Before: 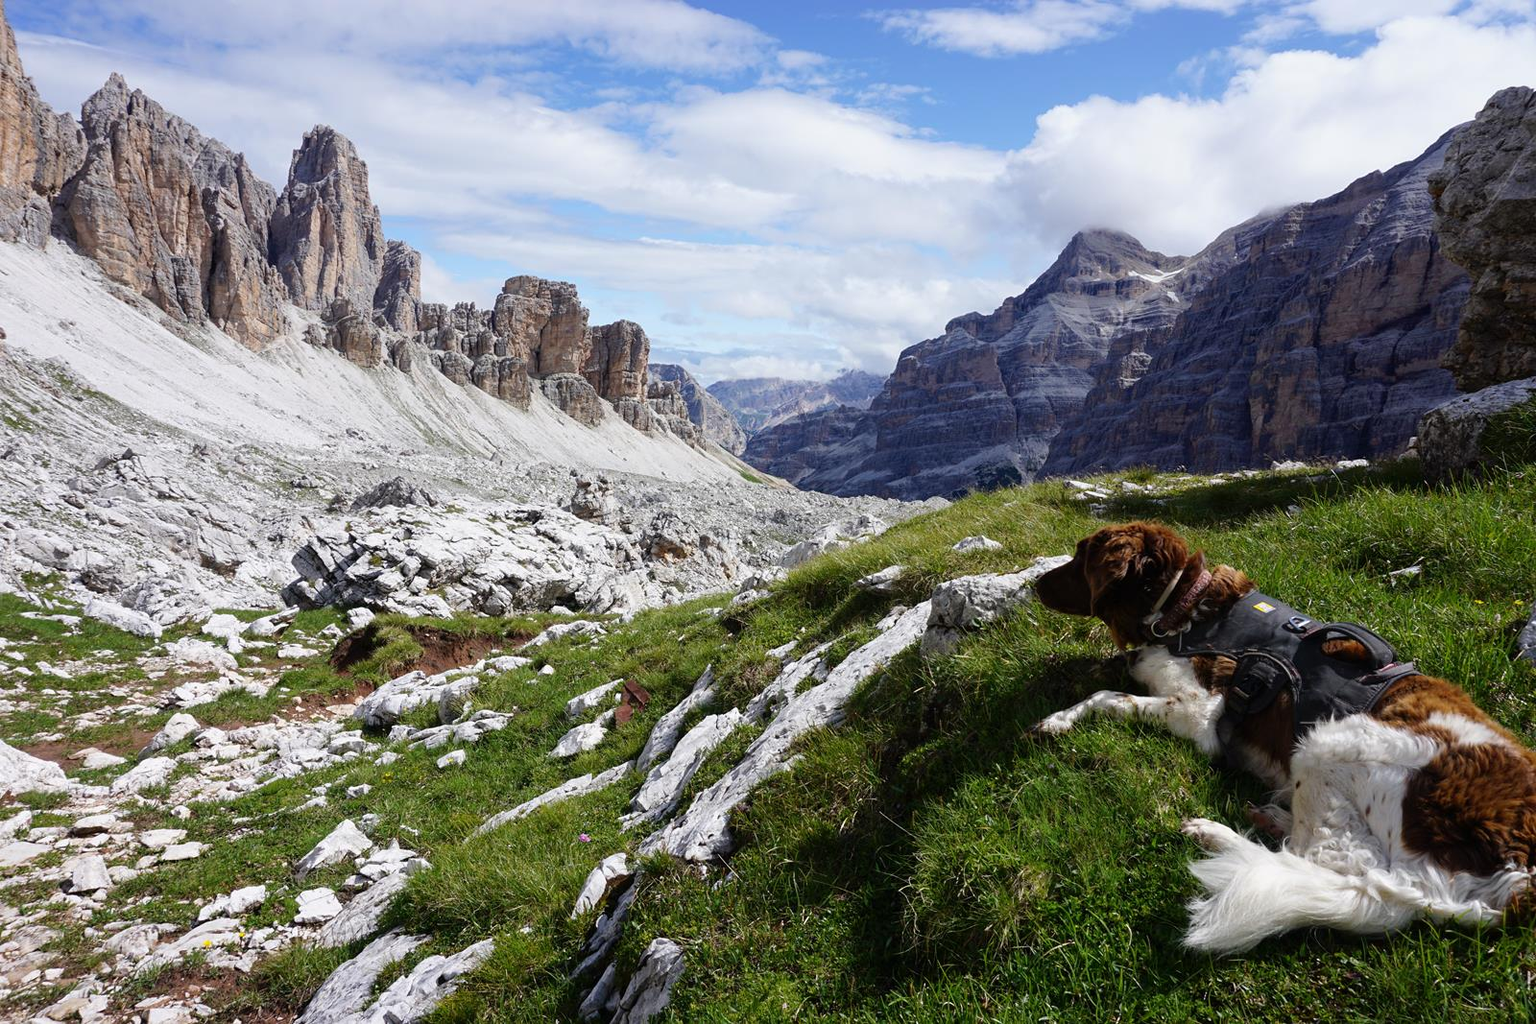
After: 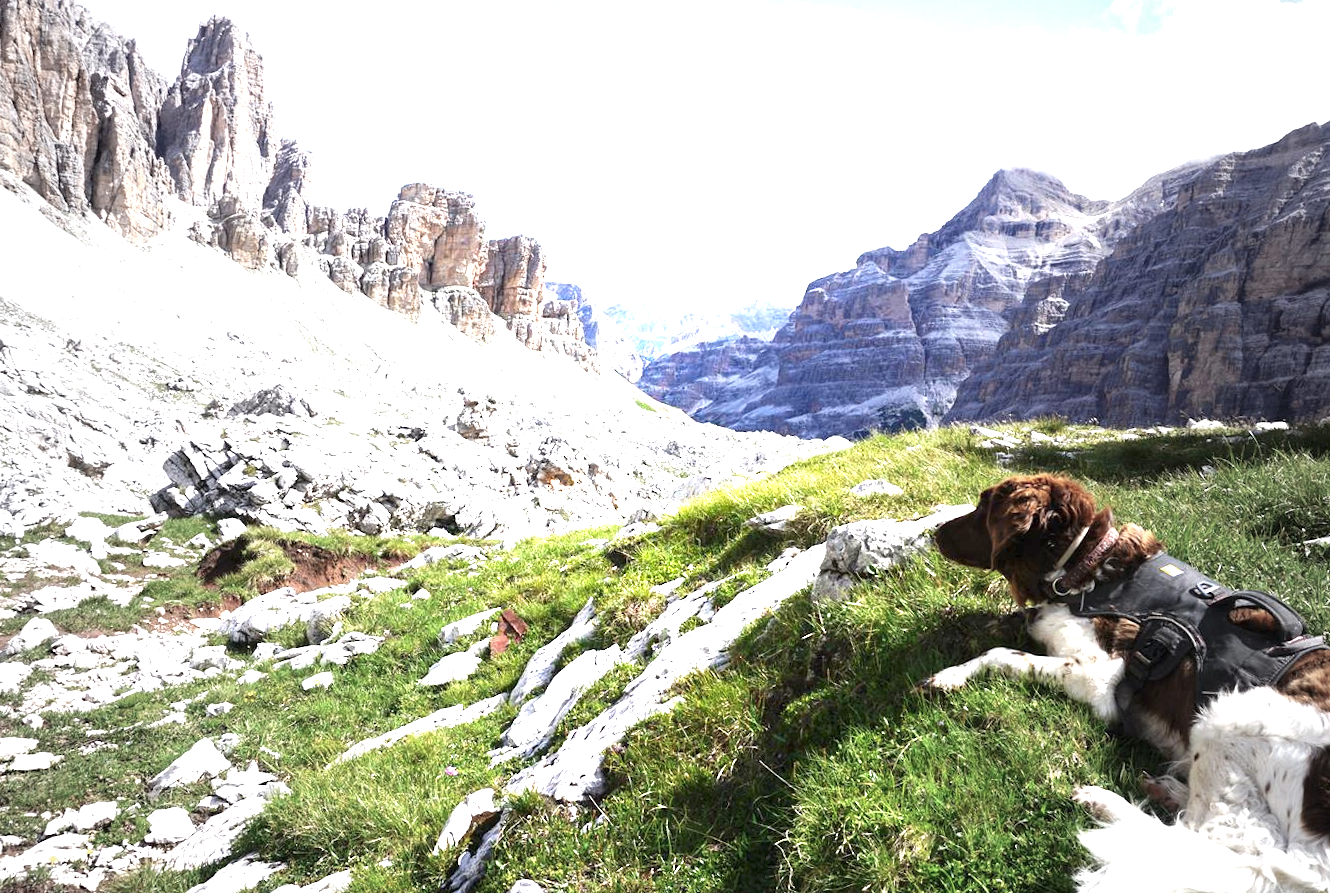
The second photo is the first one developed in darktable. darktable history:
vignetting: fall-off start 18.43%, fall-off radius 137.61%, width/height ratio 0.615, shape 0.595, unbound false
crop and rotate: angle -3.17°, left 5.342%, top 5.22%, right 4.709%, bottom 4.209%
exposure: exposure 2.21 EV, compensate highlight preservation false
